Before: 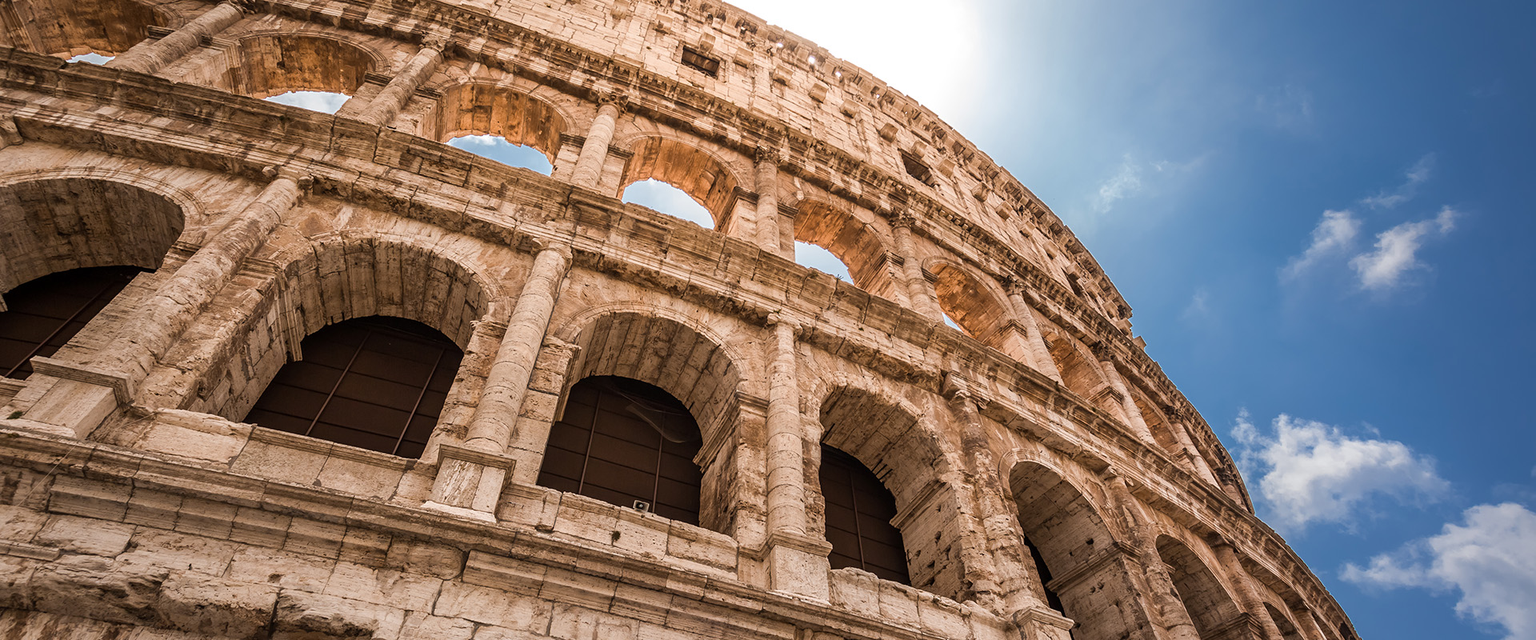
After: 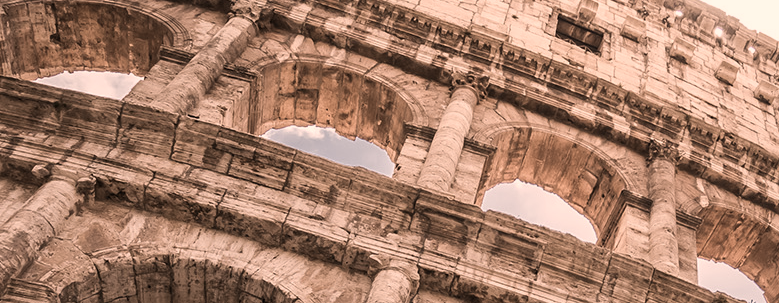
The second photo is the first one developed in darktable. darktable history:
contrast brightness saturation: contrast 0.1, saturation -0.36
crop: left 15.452%, top 5.459%, right 43.956%, bottom 56.62%
color correction: highlights a* 11.96, highlights b* 11.58
color balance: input saturation 80.07%
